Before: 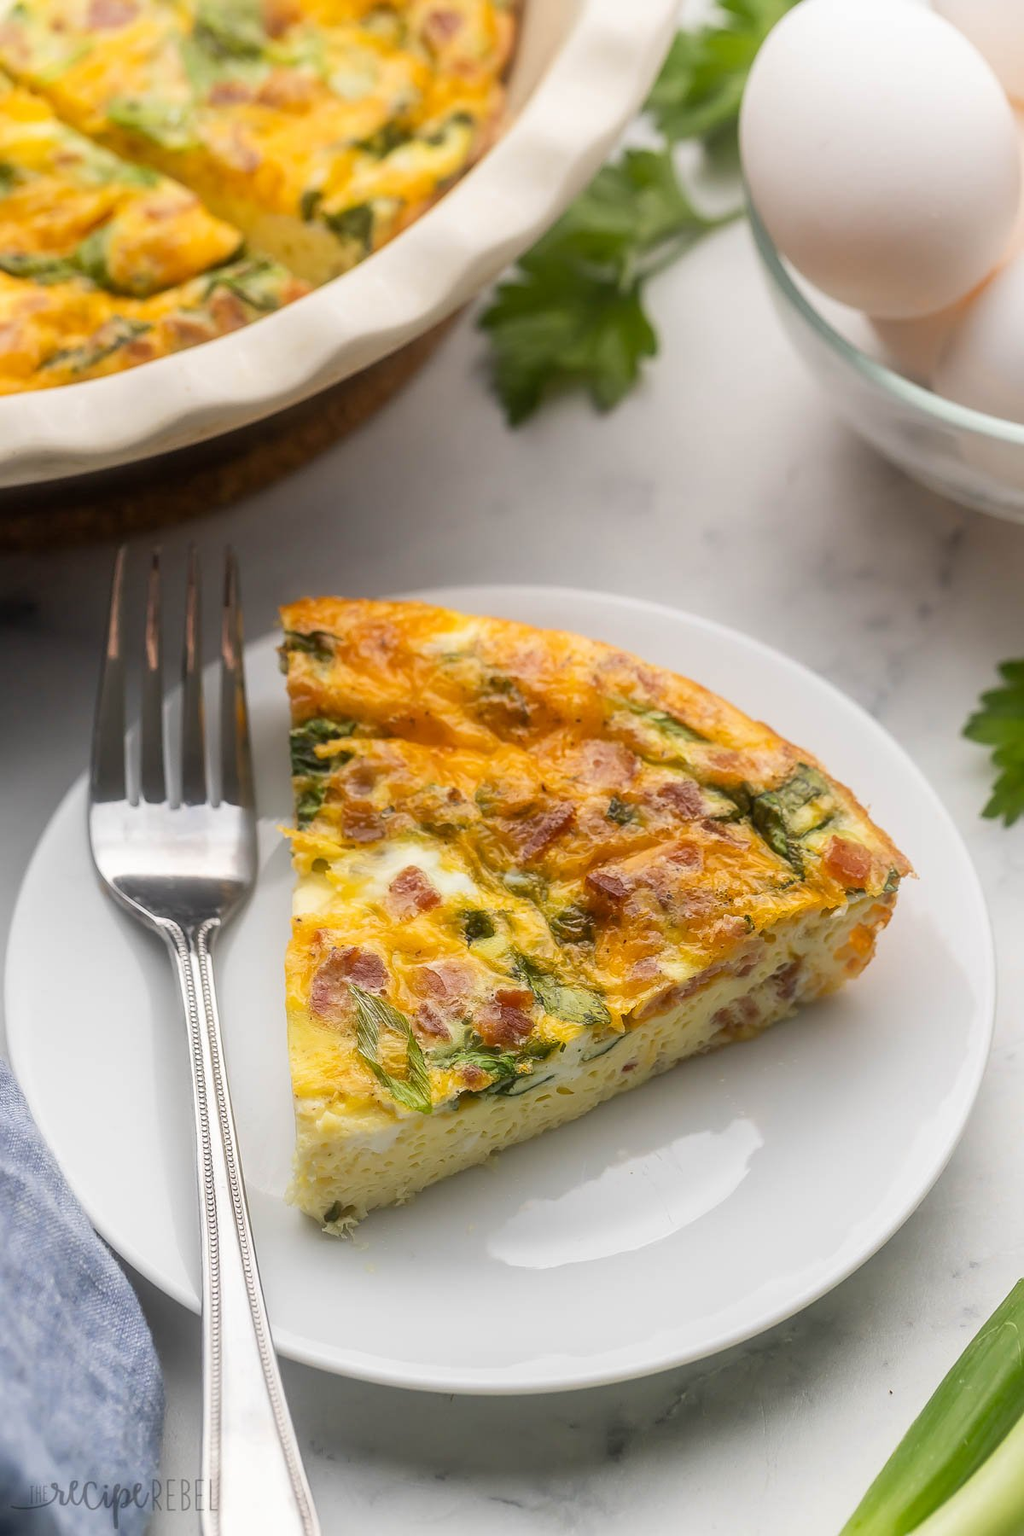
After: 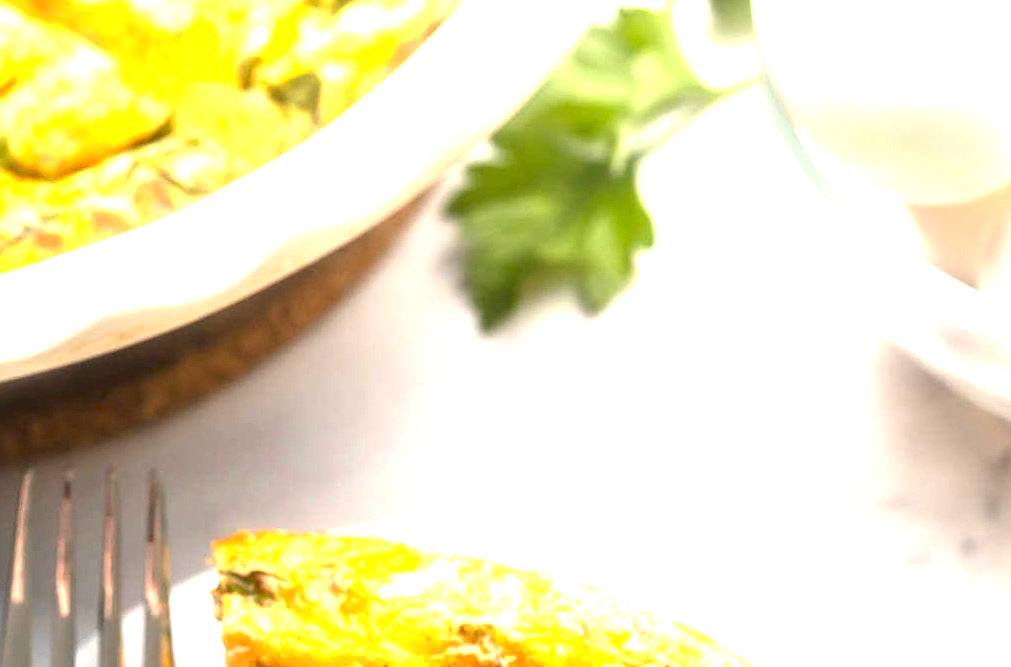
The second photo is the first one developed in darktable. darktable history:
exposure: exposure 2.177 EV, compensate highlight preservation false
crop and rotate: left 9.643%, top 9.402%, right 6.084%, bottom 53.506%
